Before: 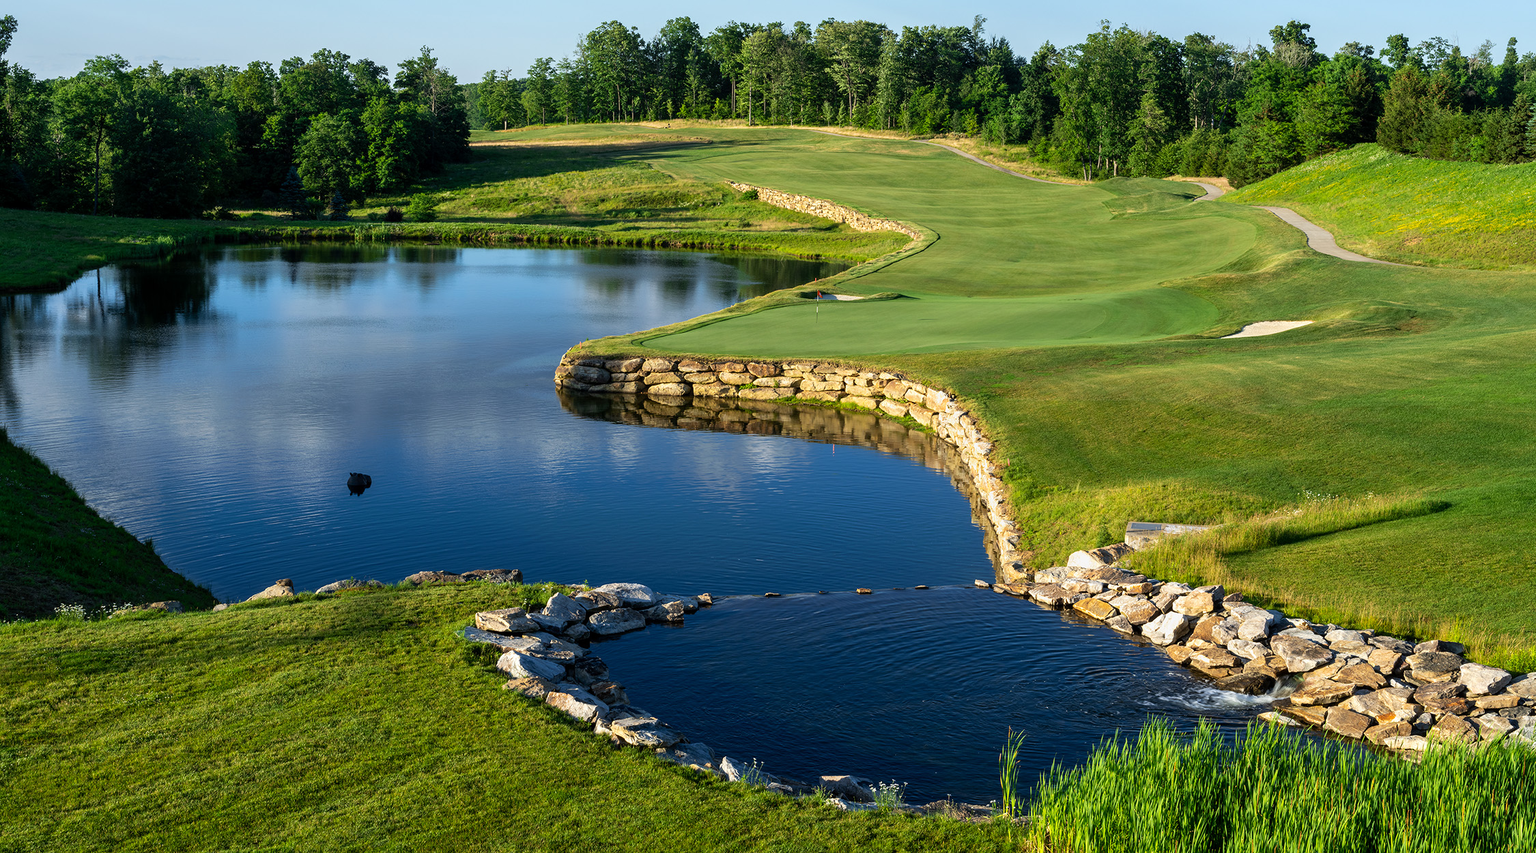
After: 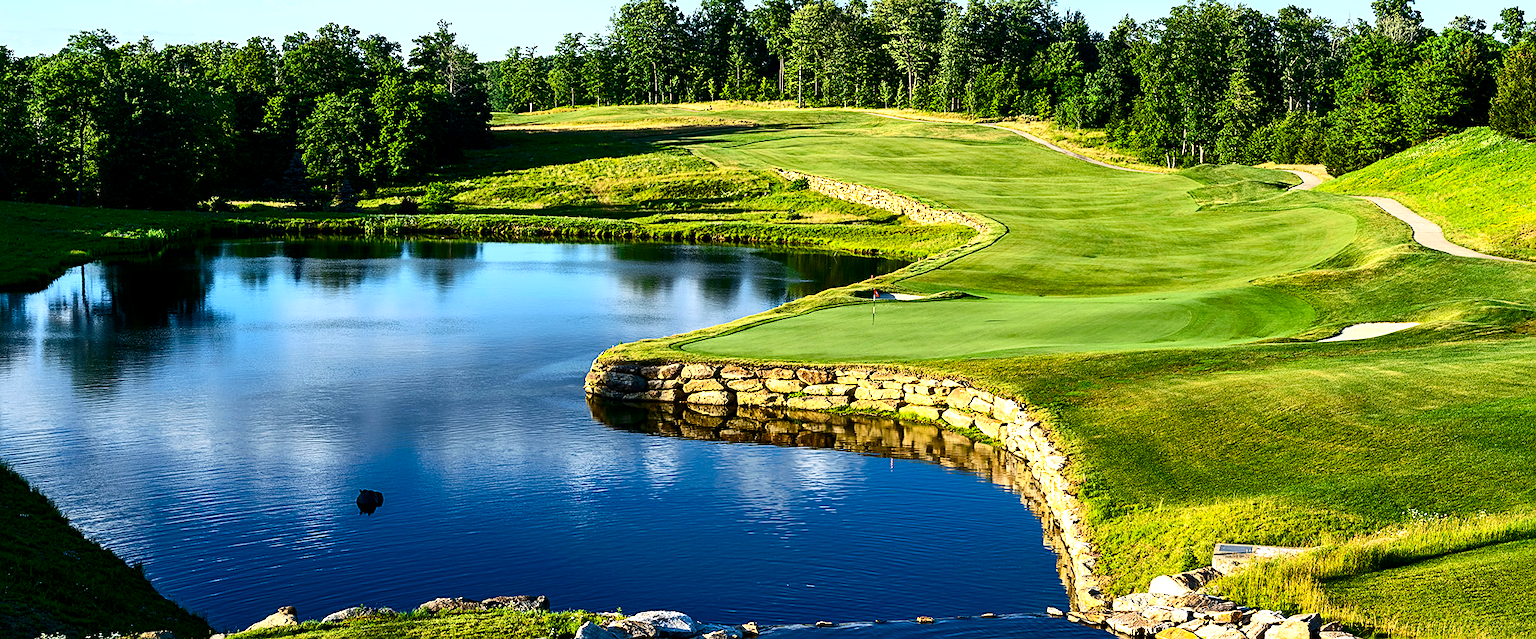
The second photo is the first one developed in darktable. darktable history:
crop: left 1.516%, top 3.358%, right 7.585%, bottom 28.433%
sharpen: on, module defaults
contrast brightness saturation: contrast 0.285
exposure: black level correction 0.001, exposure 0.141 EV, compensate exposure bias true, compensate highlight preservation false
color balance rgb: perceptual saturation grading › global saturation 0.113%, perceptual saturation grading › mid-tones 6.236%, perceptual saturation grading › shadows 71.661%, perceptual brilliance grading › global brilliance -5.462%, perceptual brilliance grading › highlights 23.823%, perceptual brilliance grading › mid-tones 6.974%, perceptual brilliance grading › shadows -5.083%, global vibrance 5.926%
shadows and highlights: shadows 43.74, white point adjustment -1.55, soften with gaussian
